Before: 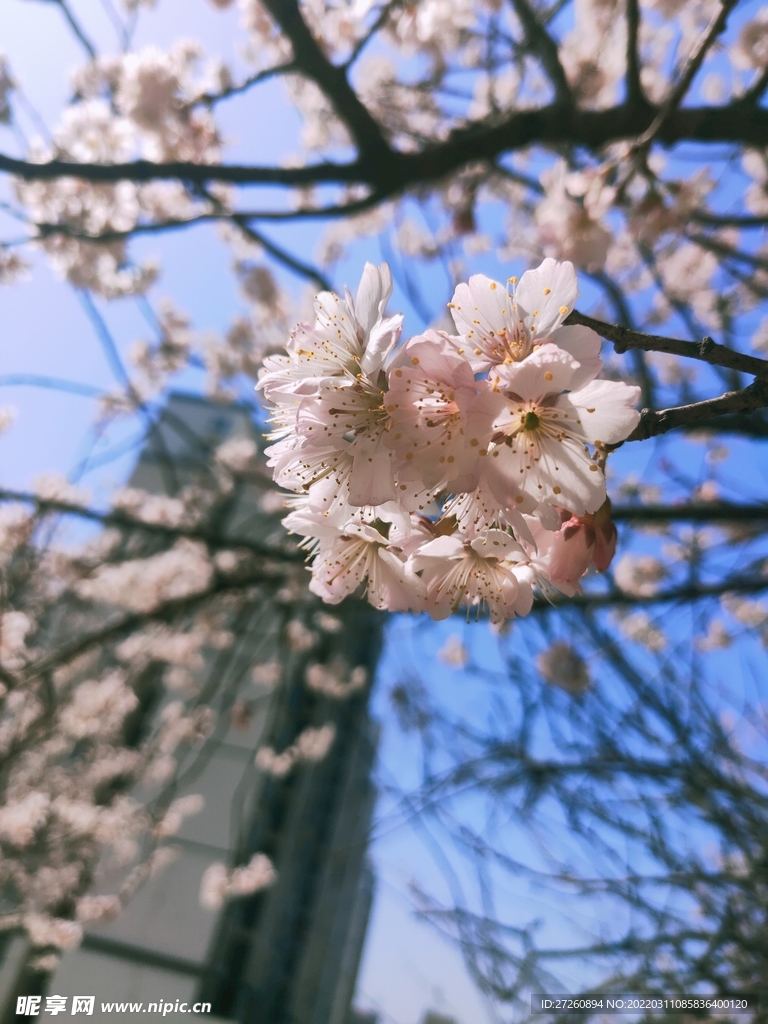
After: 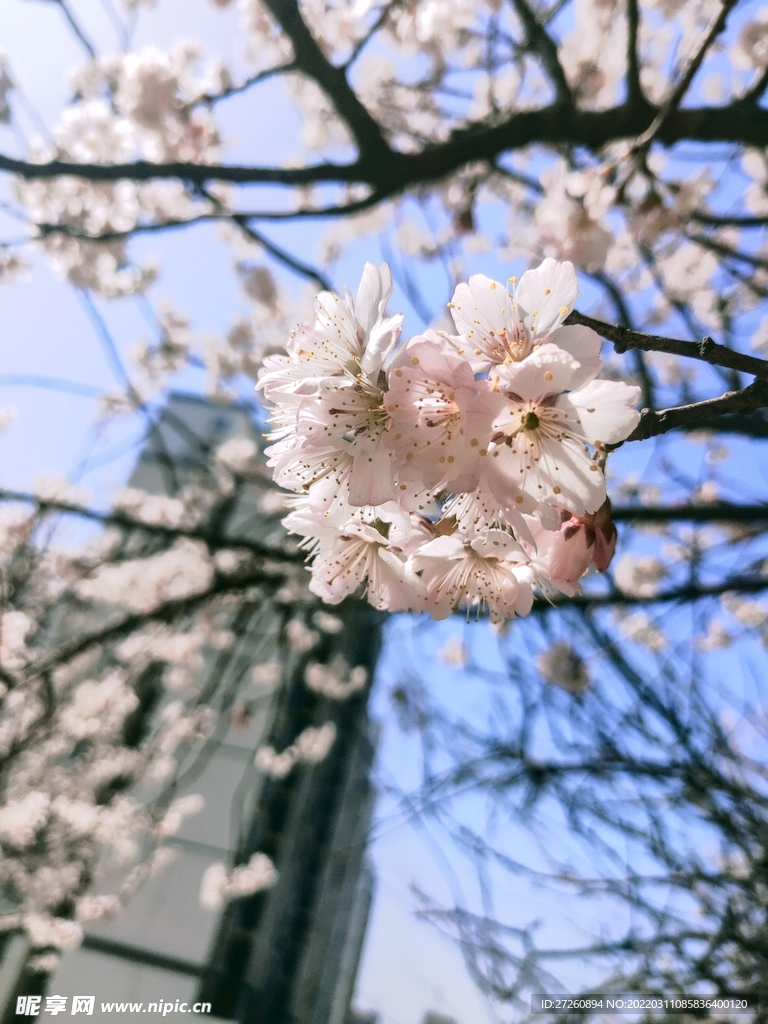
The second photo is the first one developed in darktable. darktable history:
local contrast: highlights 57%, shadows 52%, detail 130%, midtone range 0.456
tone curve: curves: ch0 [(0, 0) (0.003, 0.051) (0.011, 0.052) (0.025, 0.055) (0.044, 0.062) (0.069, 0.068) (0.1, 0.077) (0.136, 0.098) (0.177, 0.145) (0.224, 0.223) (0.277, 0.314) (0.335, 0.43) (0.399, 0.518) (0.468, 0.591) (0.543, 0.656) (0.623, 0.726) (0.709, 0.809) (0.801, 0.857) (0.898, 0.918) (1, 1)], color space Lab, independent channels, preserve colors none
color balance rgb: perceptual saturation grading › global saturation -10.388%, perceptual saturation grading › highlights -26.204%, perceptual saturation grading › shadows 21.386%
exposure: compensate highlight preservation false
